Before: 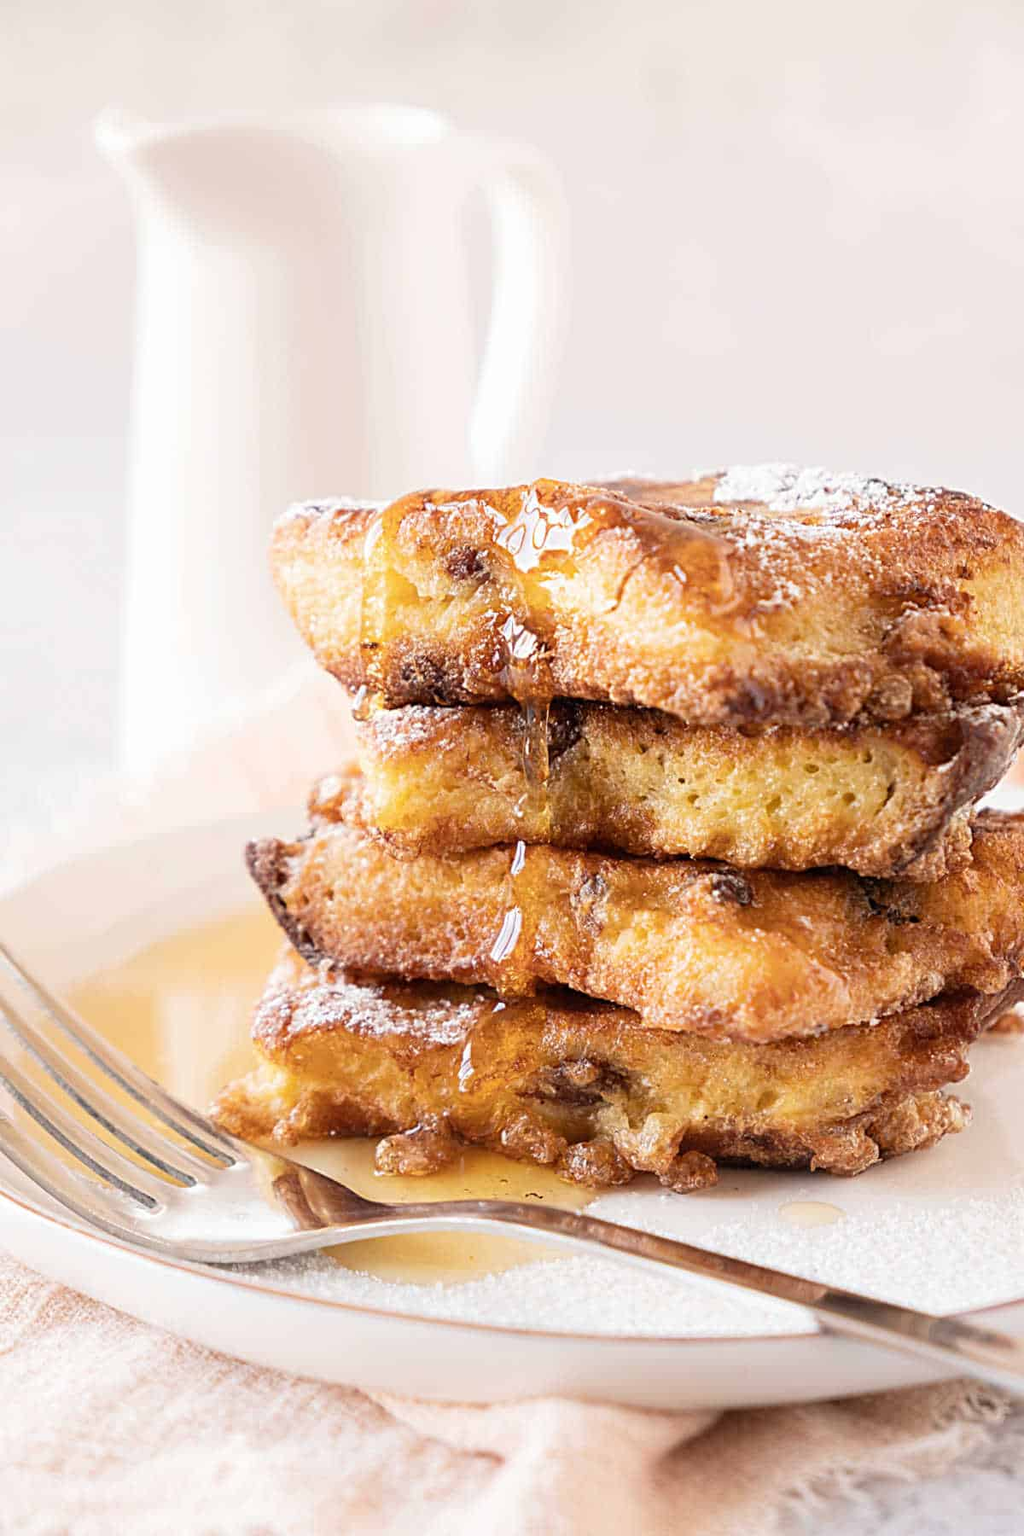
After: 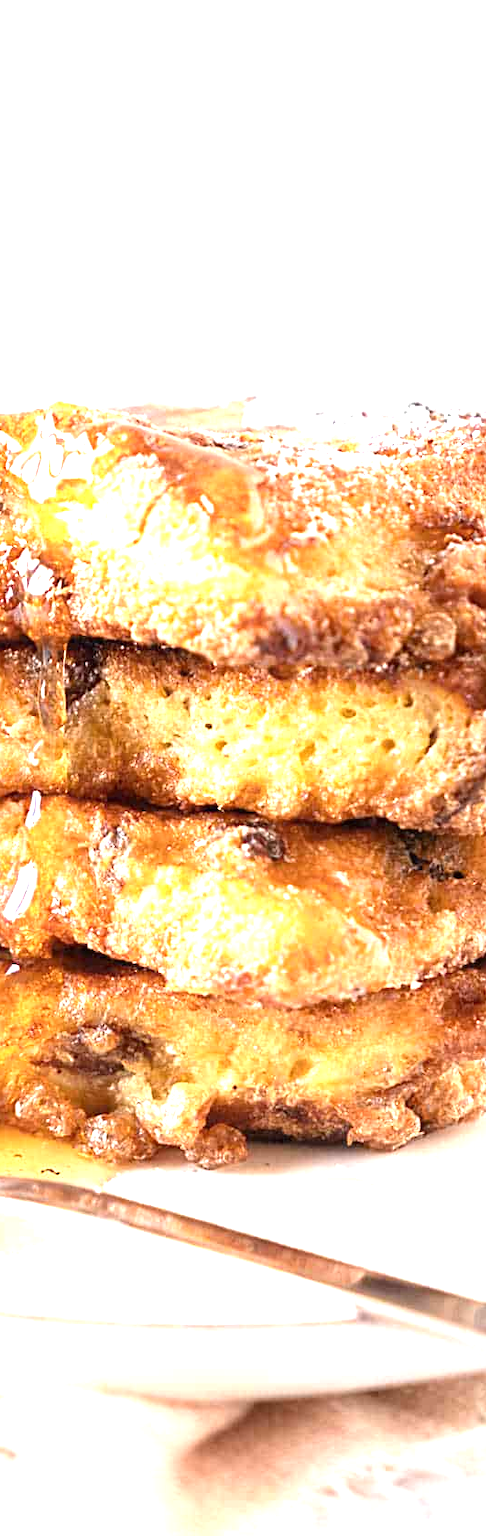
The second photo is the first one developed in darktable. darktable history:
crop: left 47.609%, top 6.8%, right 8.105%
exposure: black level correction 0, exposure 1.199 EV, compensate highlight preservation false
